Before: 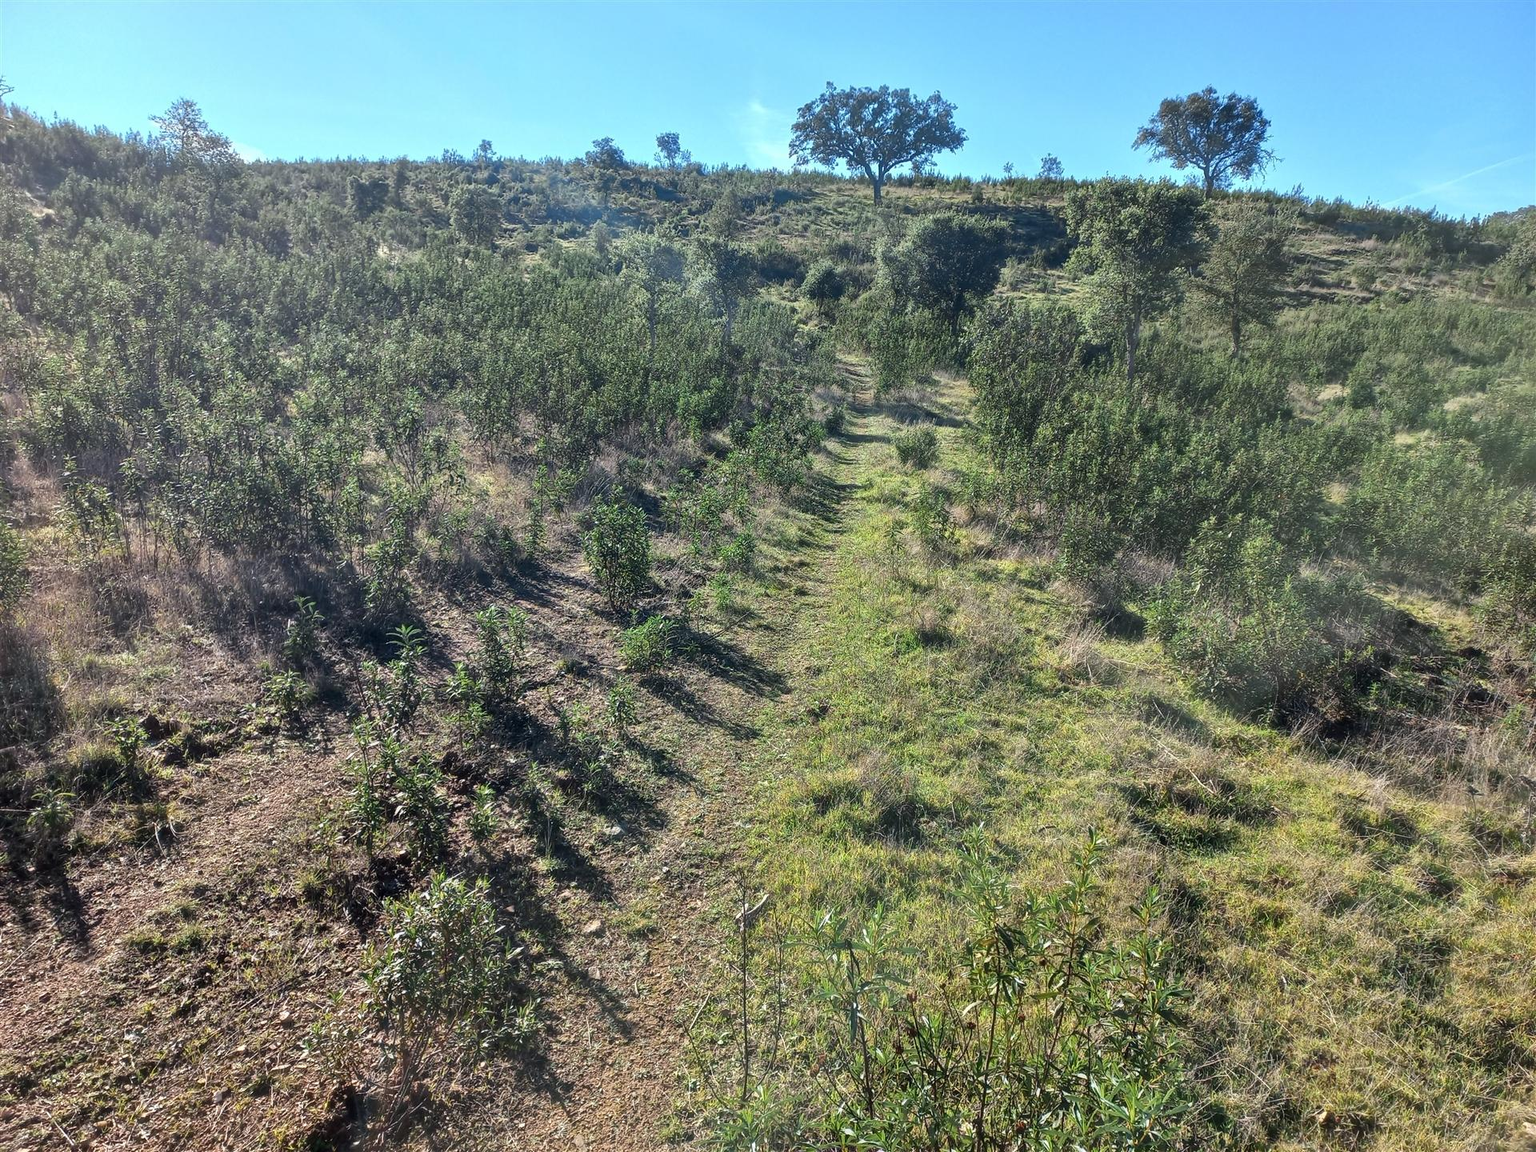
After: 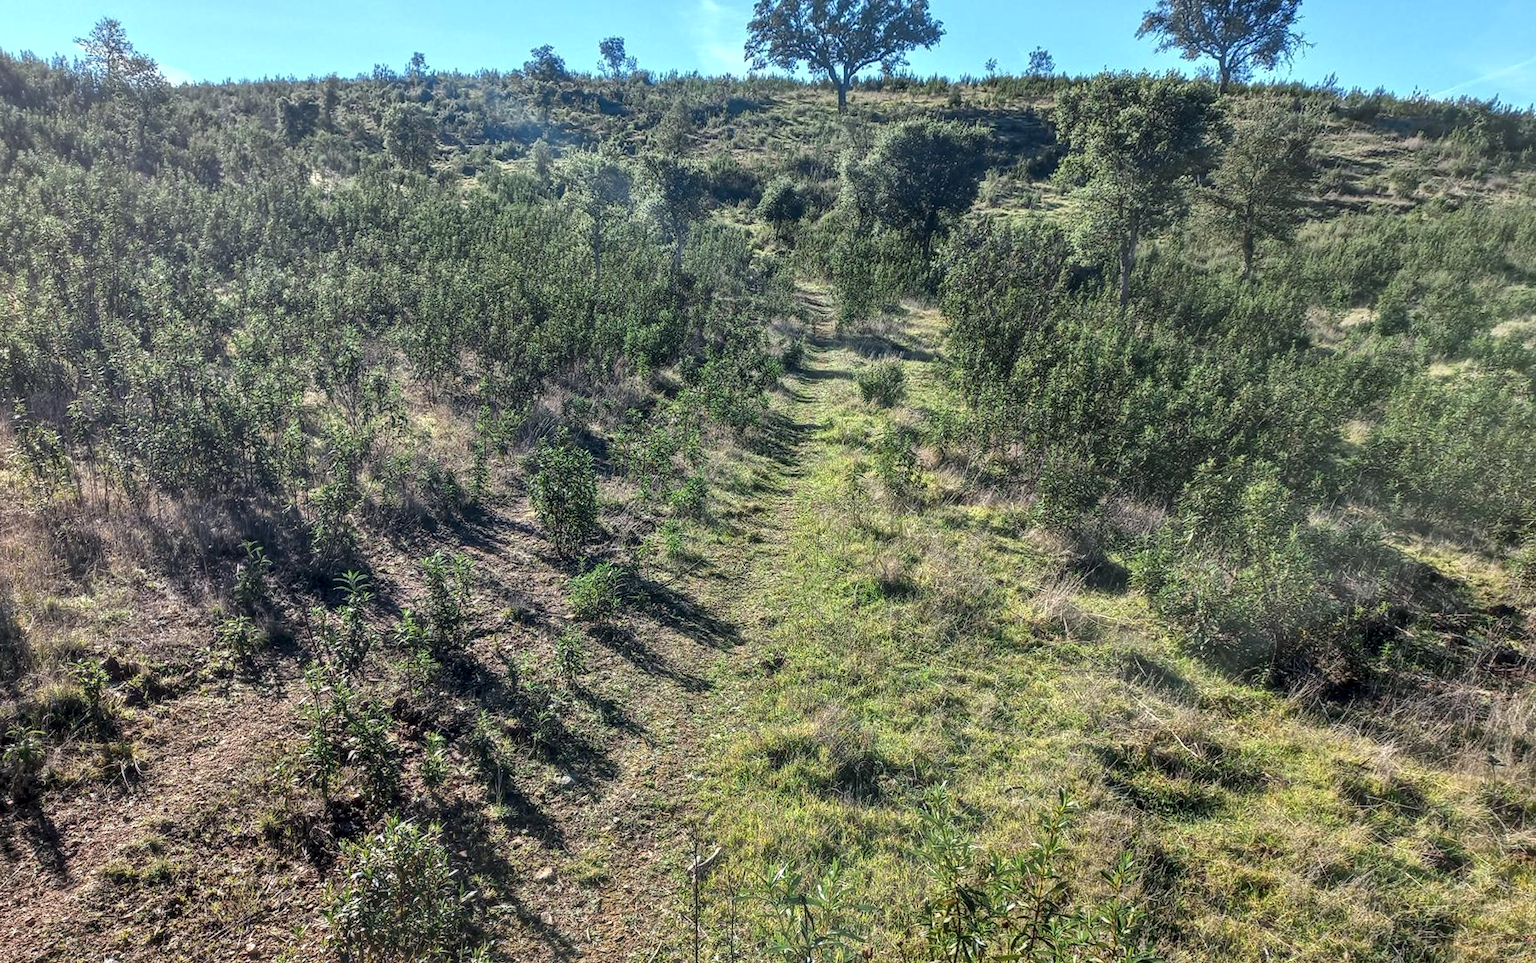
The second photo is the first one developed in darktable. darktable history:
rotate and perspective: rotation 0.062°, lens shift (vertical) 0.115, lens shift (horizontal) -0.133, crop left 0.047, crop right 0.94, crop top 0.061, crop bottom 0.94
exposure: compensate exposure bias true, compensate highlight preservation false
crop: top 7.625%, bottom 8.027%
local contrast: detail 130%
